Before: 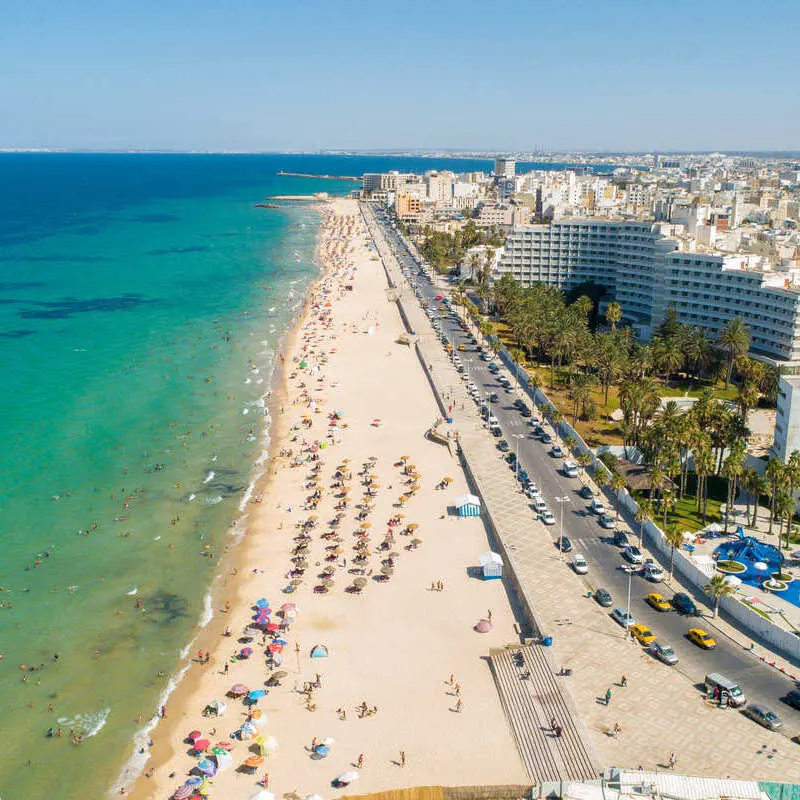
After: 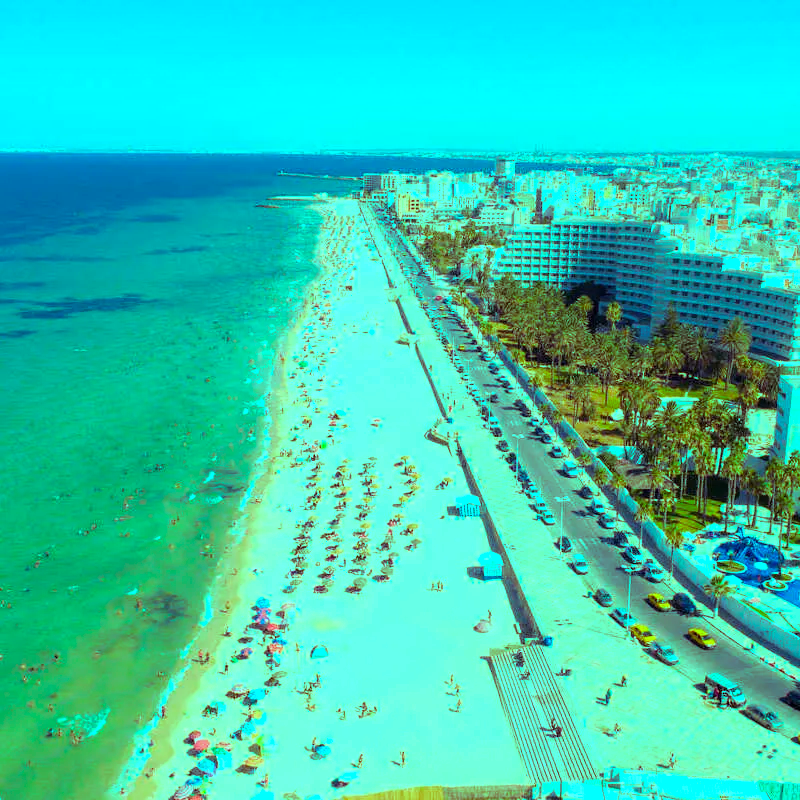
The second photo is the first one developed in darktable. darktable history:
color balance rgb: shadows lift › luminance 0.49%, shadows lift › chroma 6.83%, shadows lift › hue 300.29°, power › hue 208.98°, highlights gain › luminance 20.24%, highlights gain › chroma 13.17%, highlights gain › hue 173.85°, perceptual saturation grading › global saturation 18.05%
exposure: exposure 0.127 EV, compensate highlight preservation false
